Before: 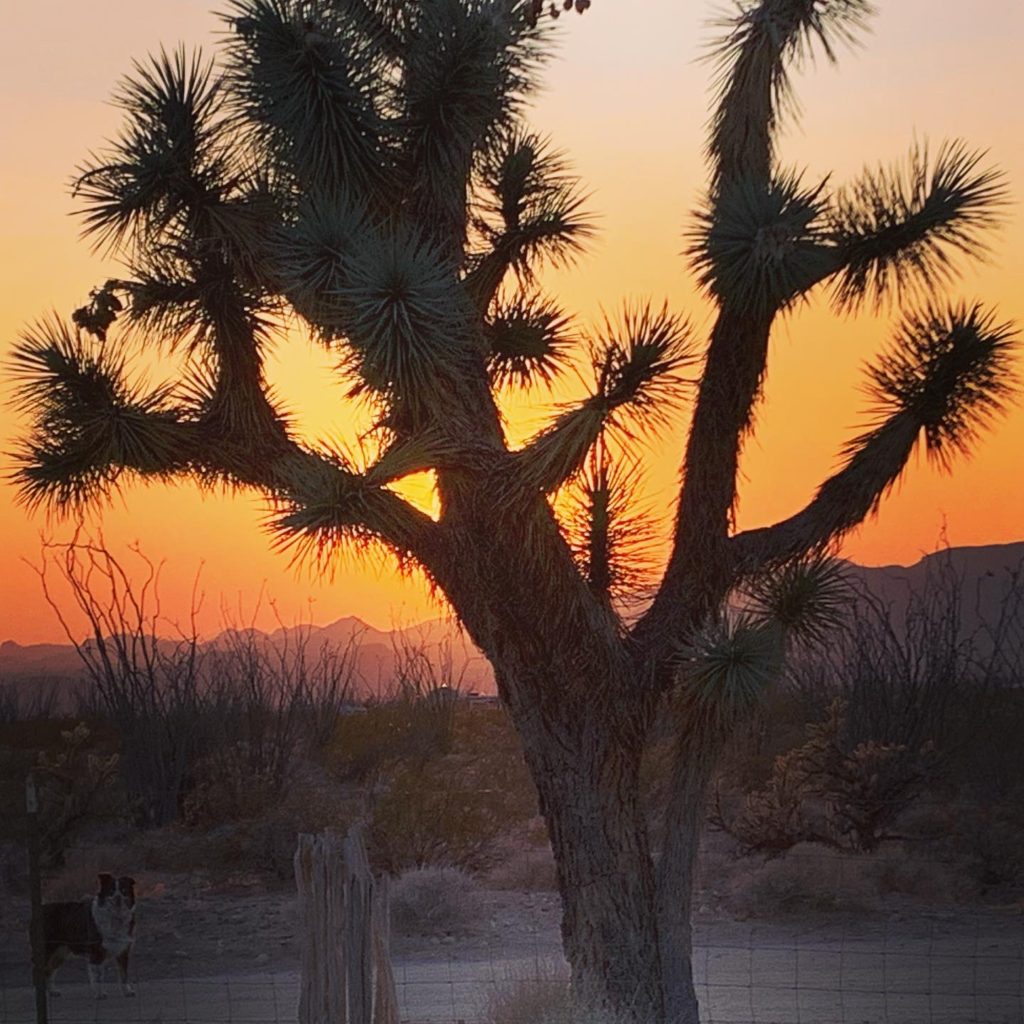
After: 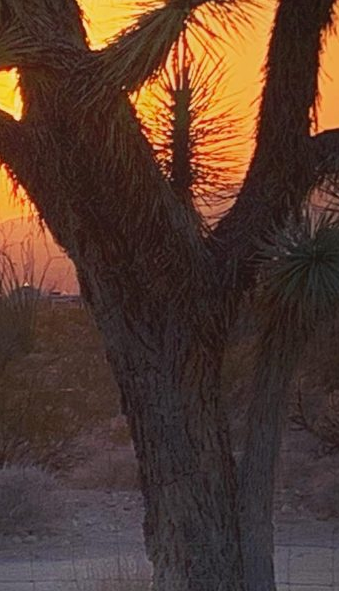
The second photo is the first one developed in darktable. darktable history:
contrast equalizer: y [[0.439, 0.44, 0.442, 0.457, 0.493, 0.498], [0.5 ×6], [0.5 ×6], [0 ×6], [0 ×6]], mix 0.76
crop: left 40.878%, top 39.176%, right 25.993%, bottom 3.081%
